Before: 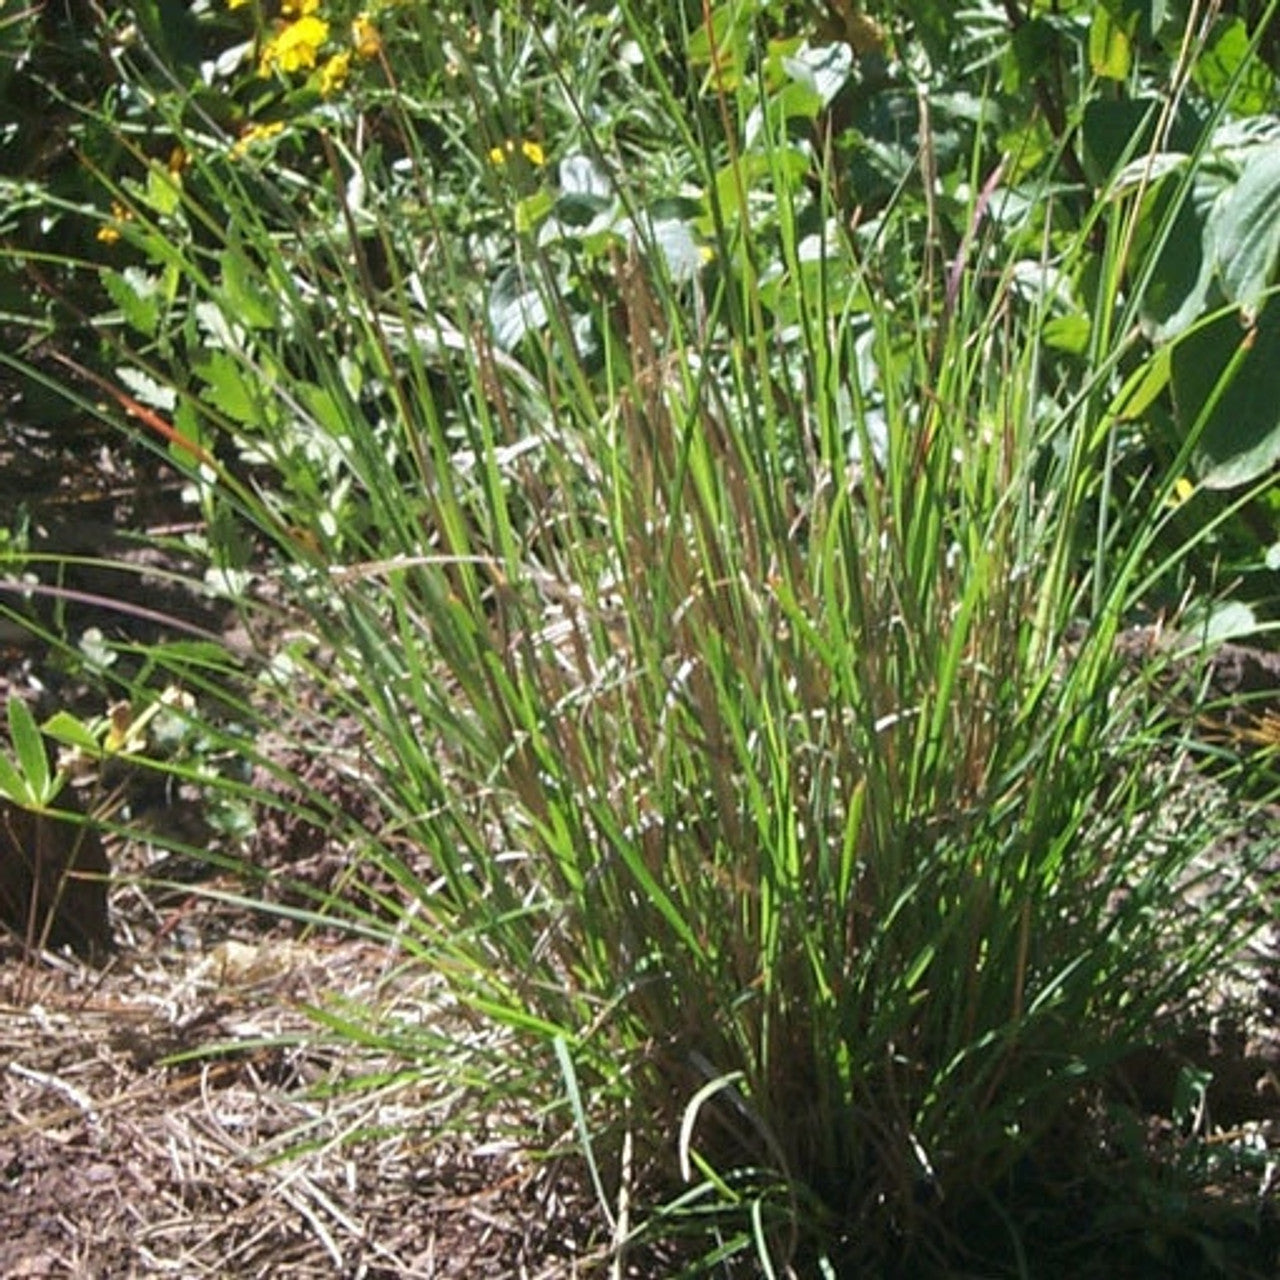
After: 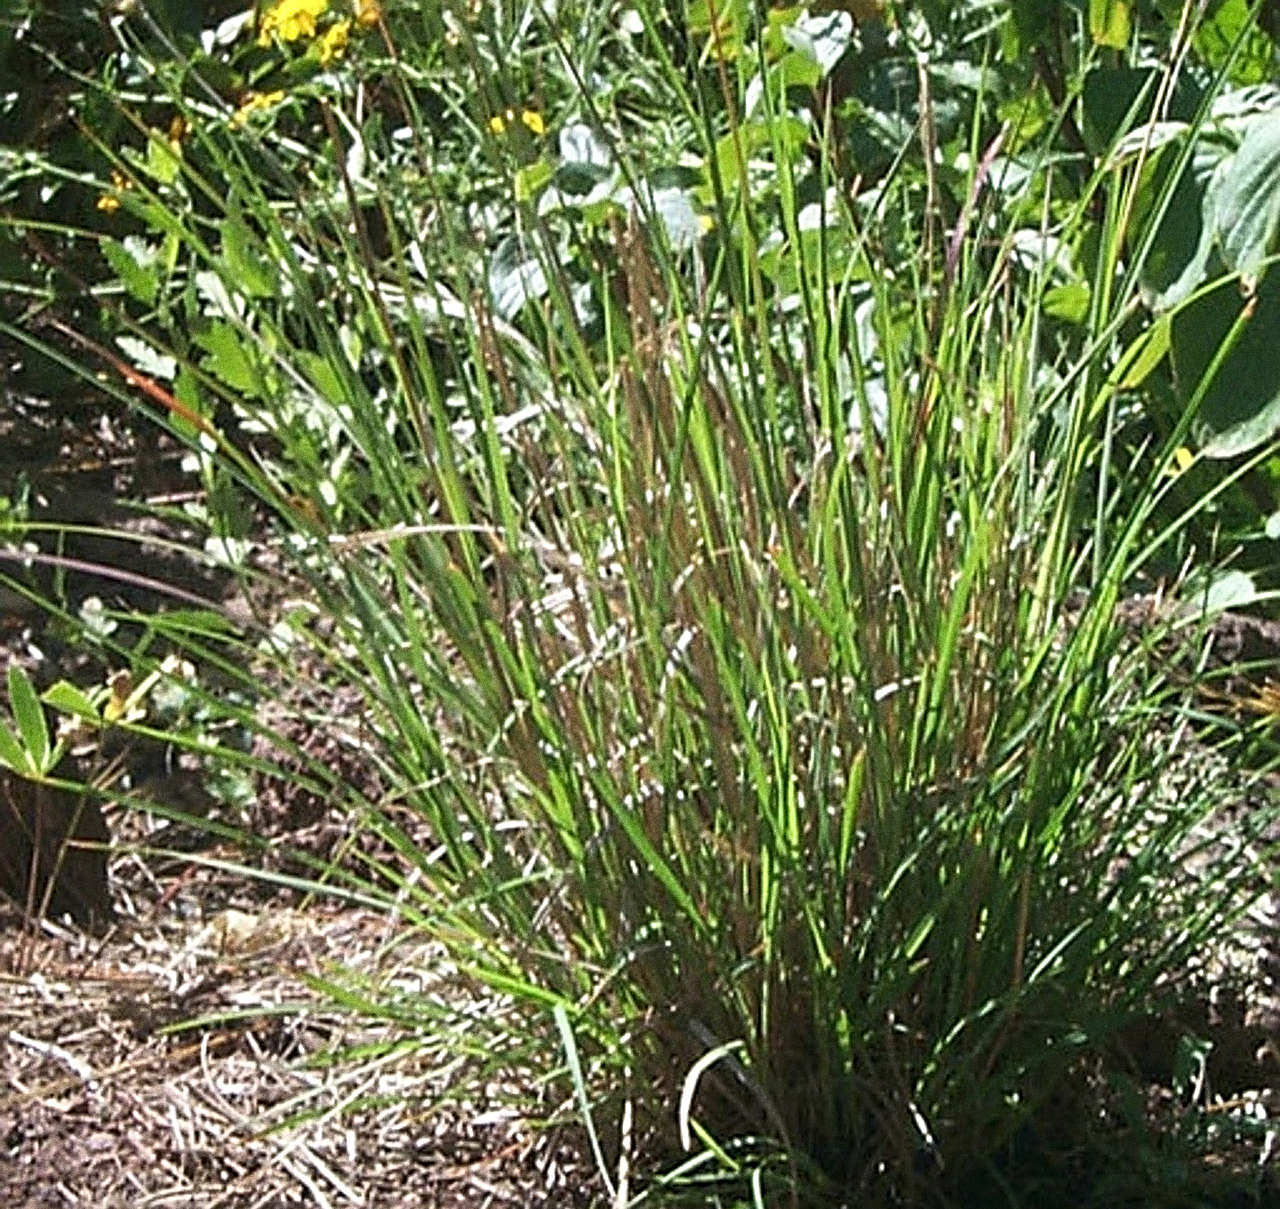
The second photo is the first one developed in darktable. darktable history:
crop and rotate: top 2.479%, bottom 3.018%
exposure: compensate highlight preservation false
sharpen: radius 3.025, amount 0.757
shadows and highlights: shadows 0, highlights 40
grain: coarseness 11.82 ISO, strength 36.67%, mid-tones bias 74.17%
